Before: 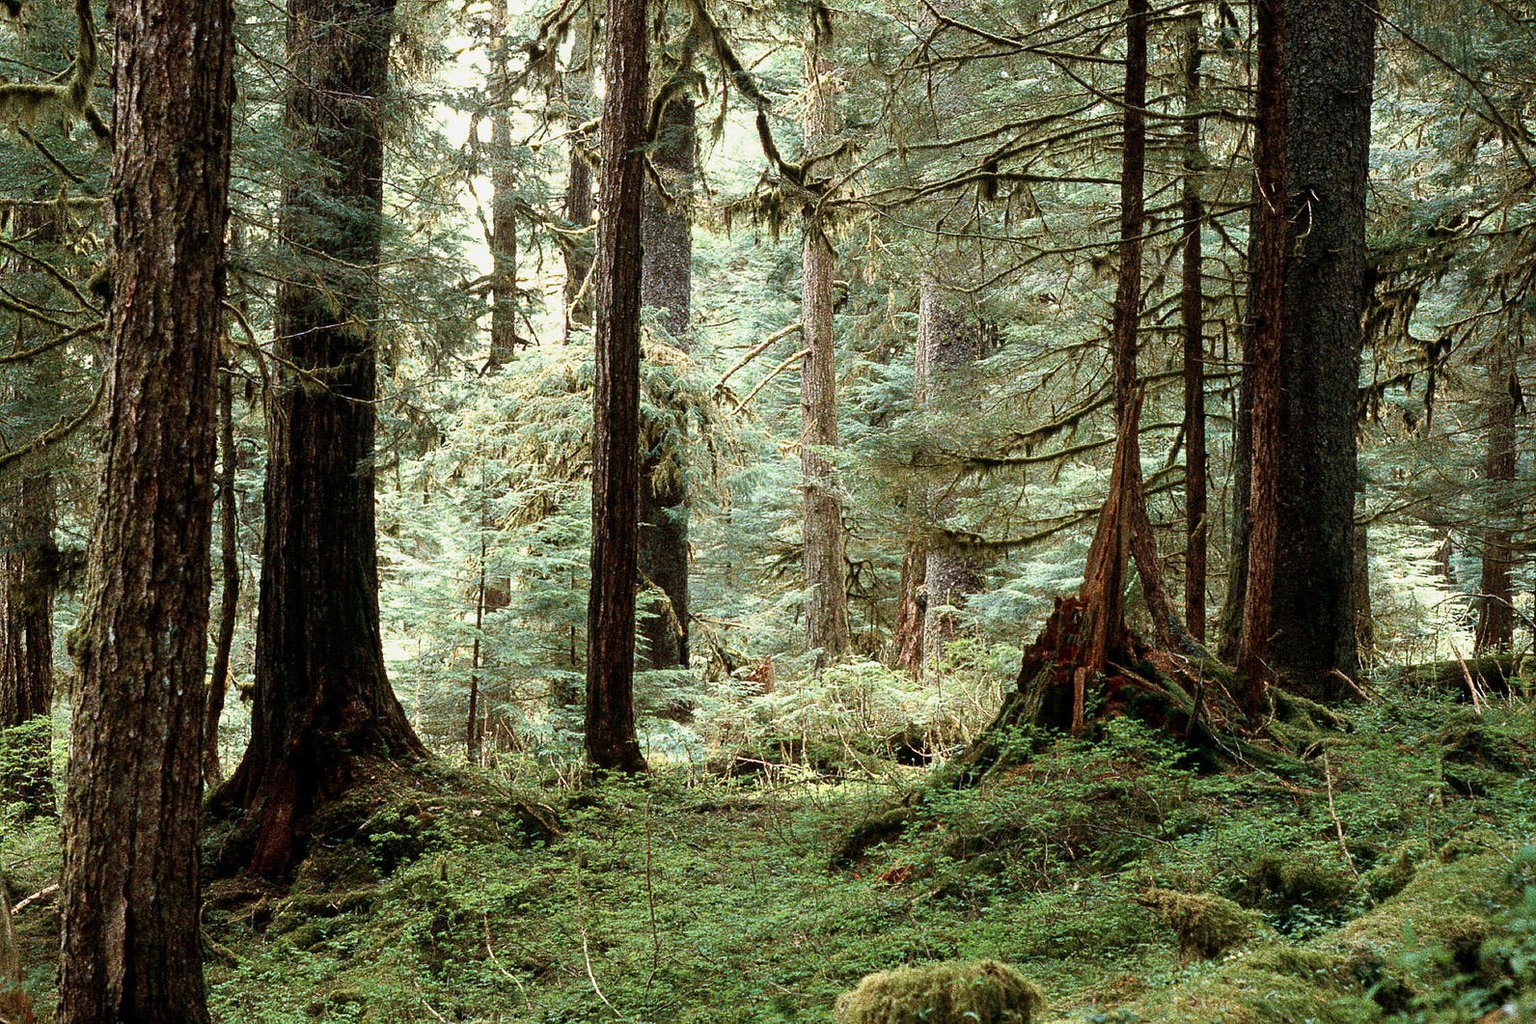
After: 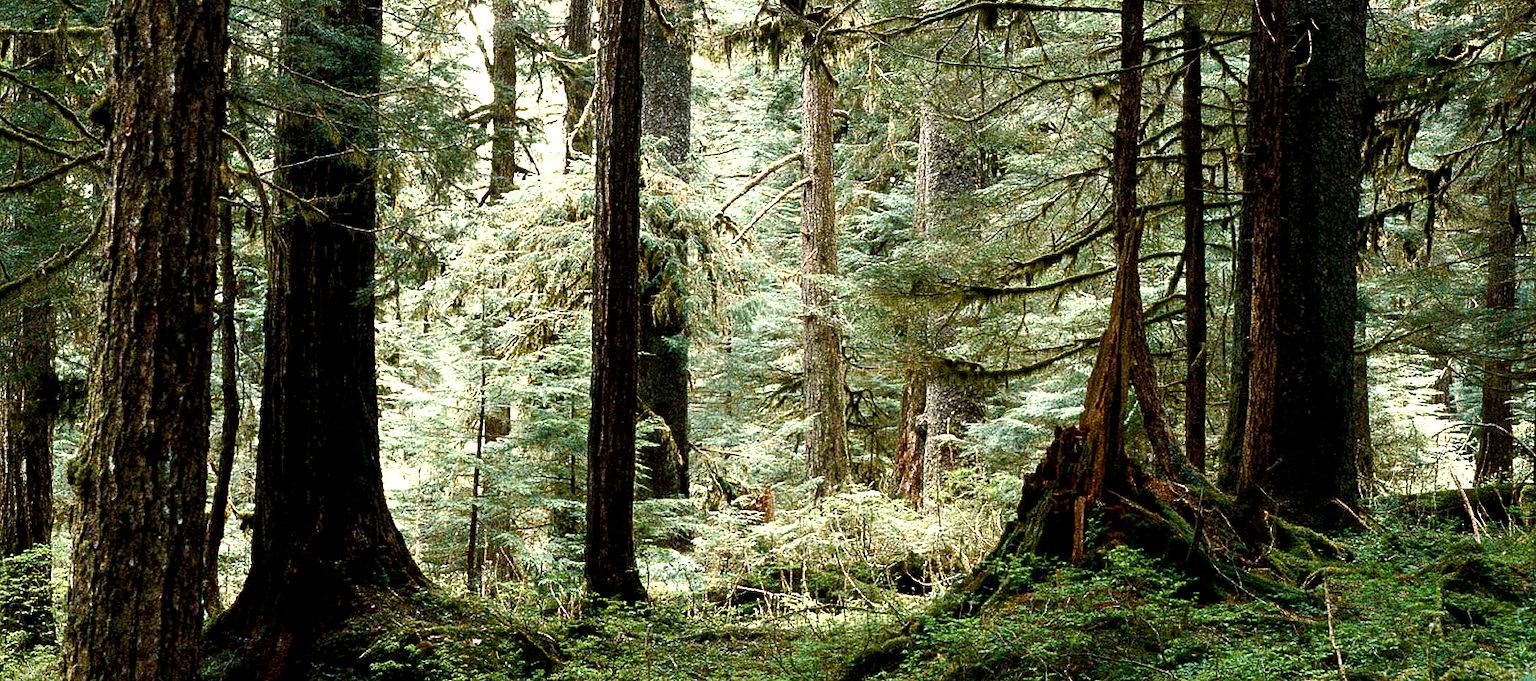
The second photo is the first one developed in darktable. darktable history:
crop: top 16.727%, bottom 16.727%
color balance rgb: shadows lift › chroma 2.79%, shadows lift › hue 190.66°, power › hue 171.85°, highlights gain › chroma 2.16%, highlights gain › hue 75.26°, global offset › luminance -0.51%, perceptual saturation grading › highlights -33.8%, perceptual saturation grading › mid-tones 14.98%, perceptual saturation grading › shadows 48.43%, perceptual brilliance grading › highlights 15.68%, perceptual brilliance grading › mid-tones 6.62%, perceptual brilliance grading › shadows -14.98%, global vibrance 11.32%, contrast 5.05%
exposure: exposure -0.177 EV, compensate highlight preservation false
